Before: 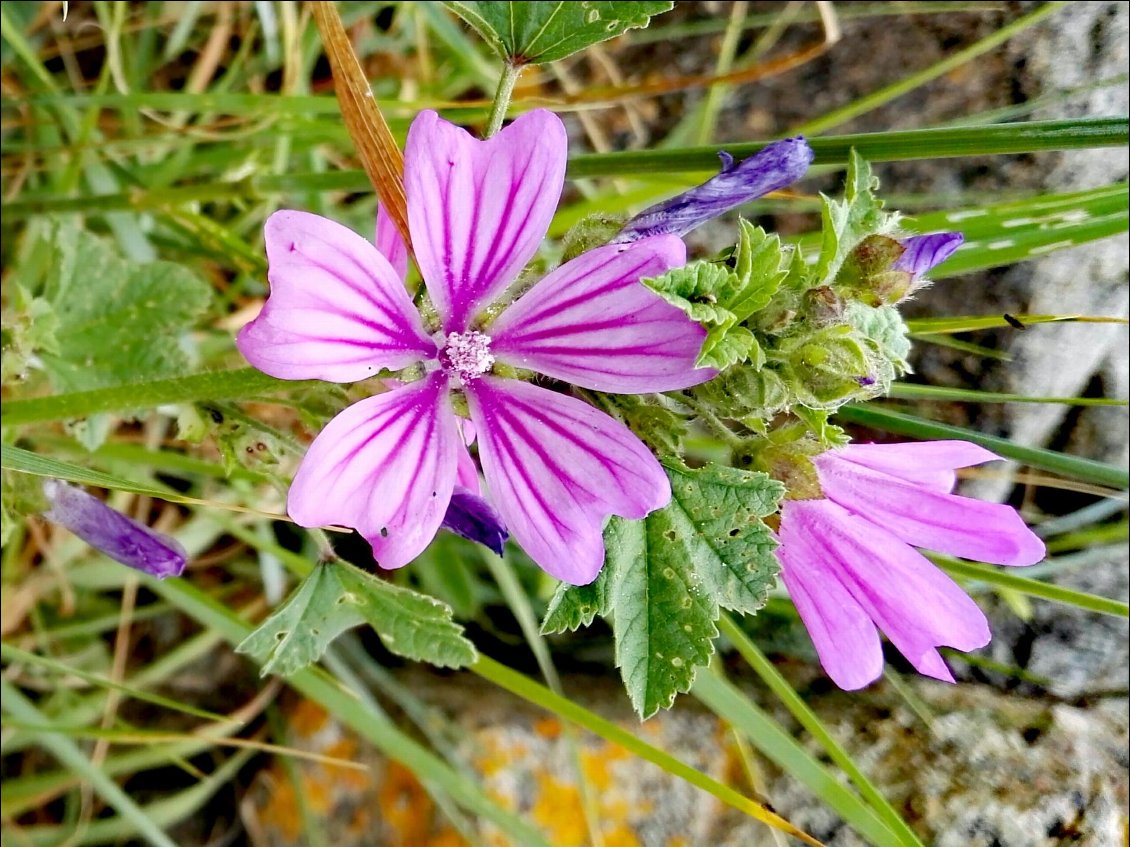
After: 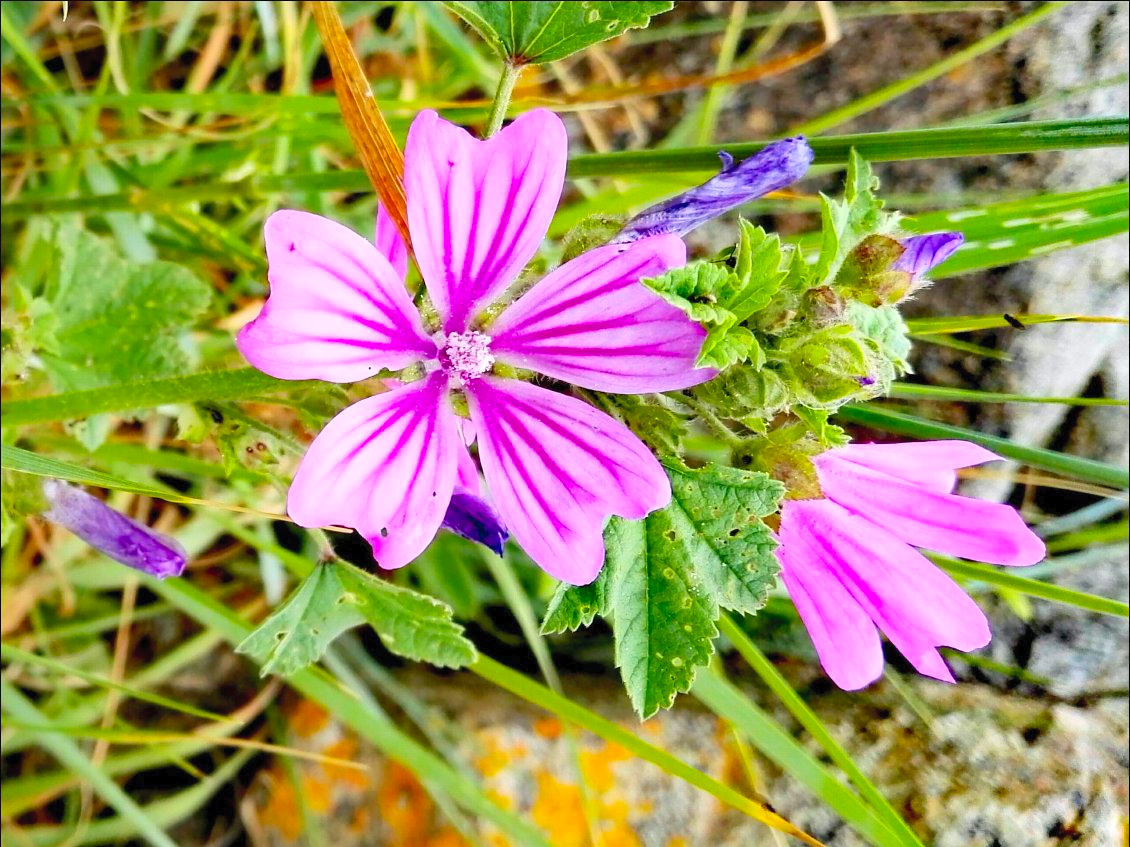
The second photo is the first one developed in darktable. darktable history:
shadows and highlights: shadows 30.23
contrast brightness saturation: contrast 0.235, brightness 0.254, saturation 0.39
